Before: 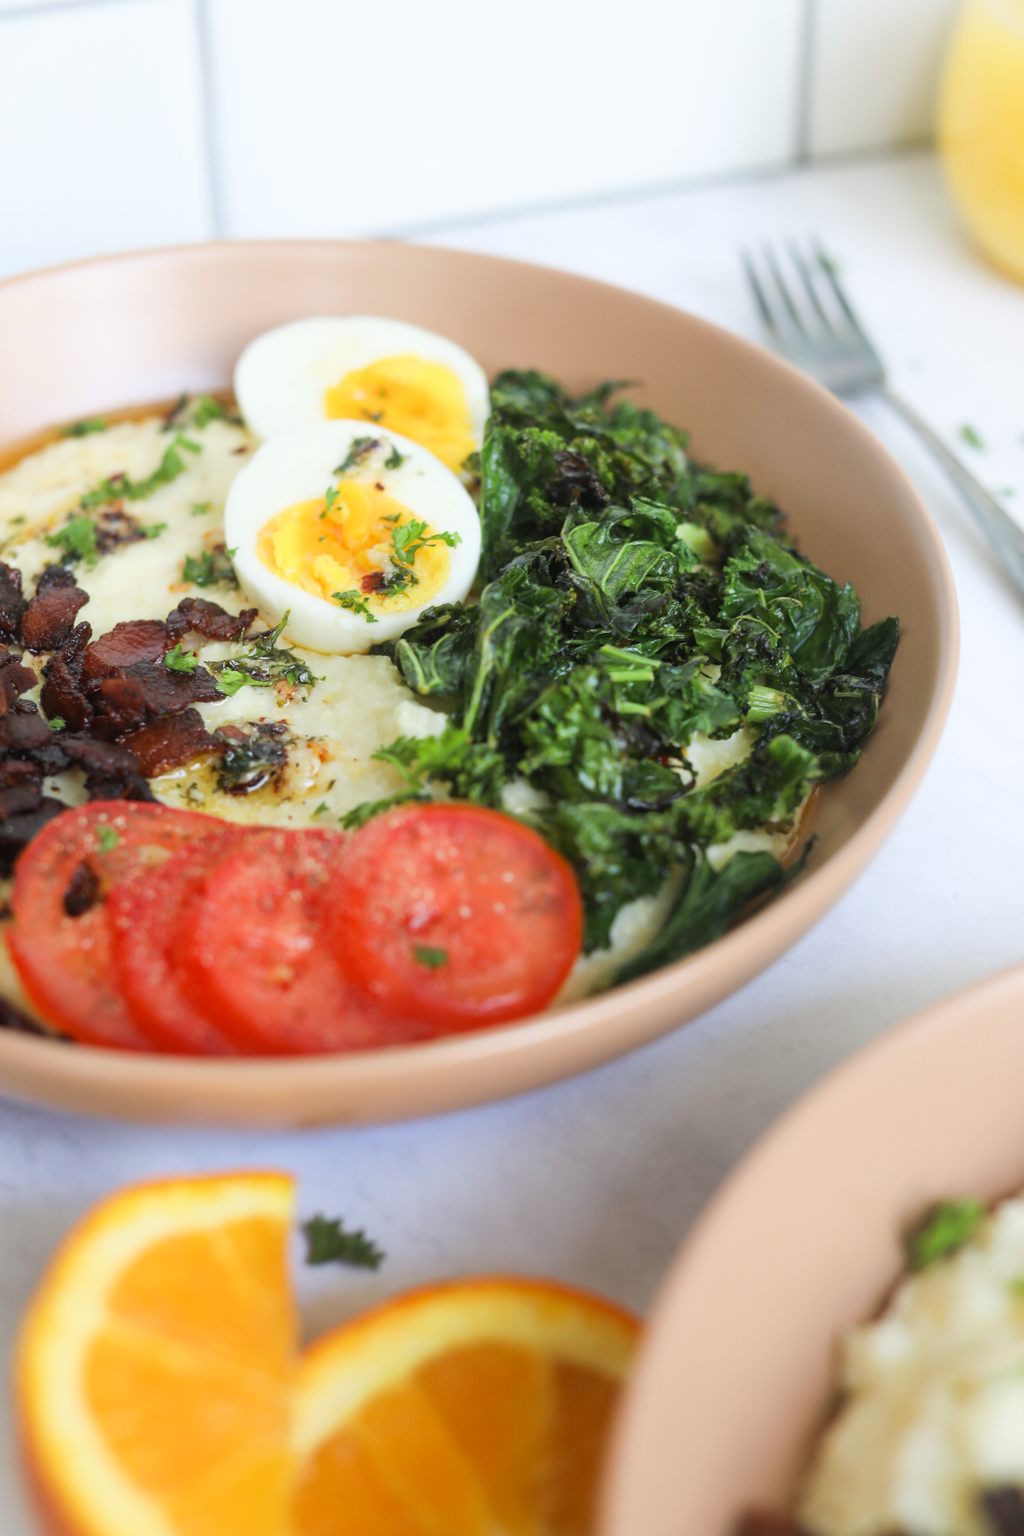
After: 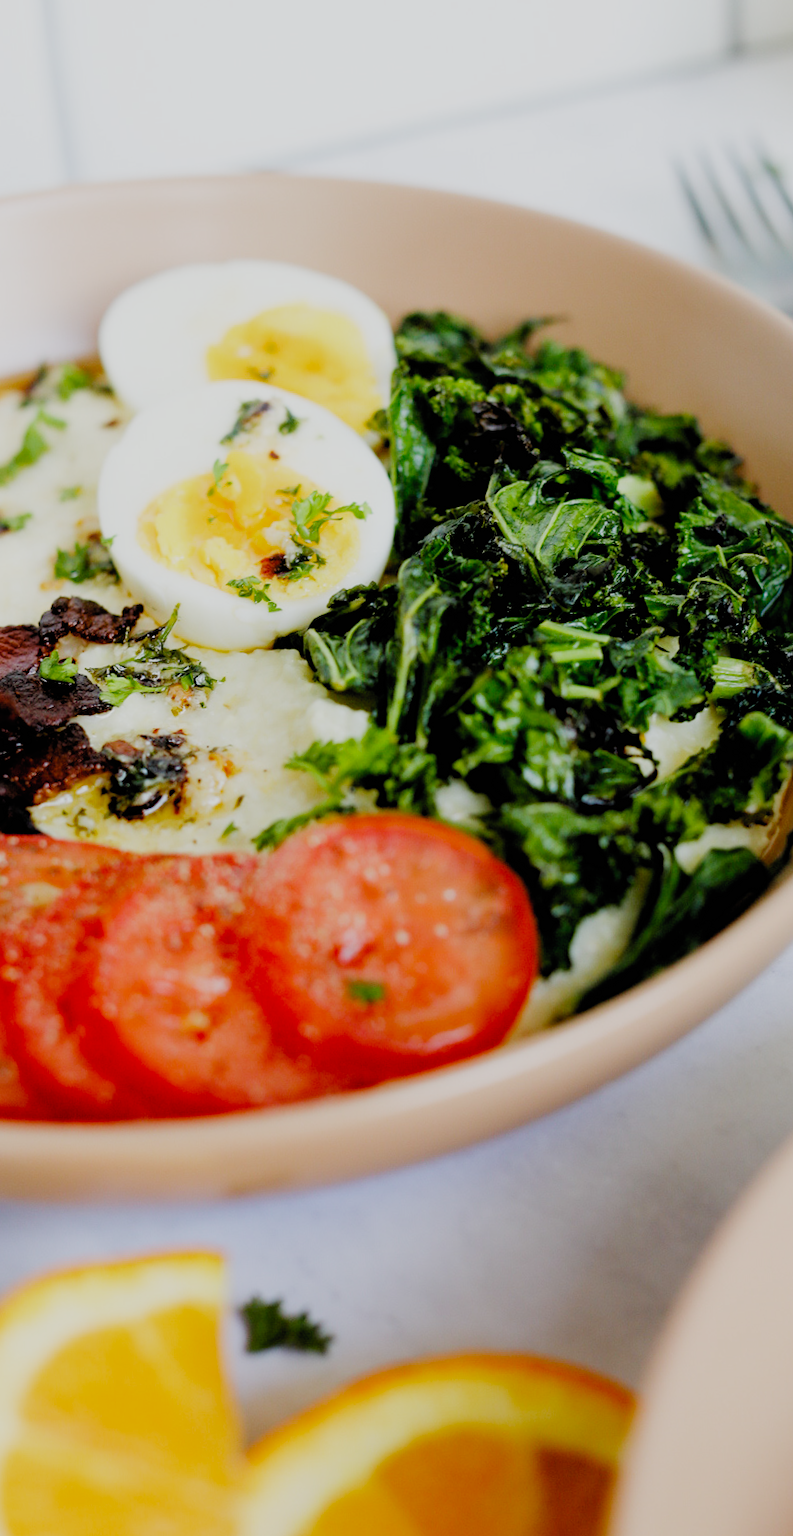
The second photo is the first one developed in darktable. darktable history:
rotate and perspective: rotation -3.52°, crop left 0.036, crop right 0.964, crop top 0.081, crop bottom 0.919
crop and rotate: left 12.673%, right 20.66%
filmic rgb: black relative exposure -2.85 EV, white relative exposure 4.56 EV, hardness 1.77, contrast 1.25, preserve chrominance no, color science v5 (2021)
